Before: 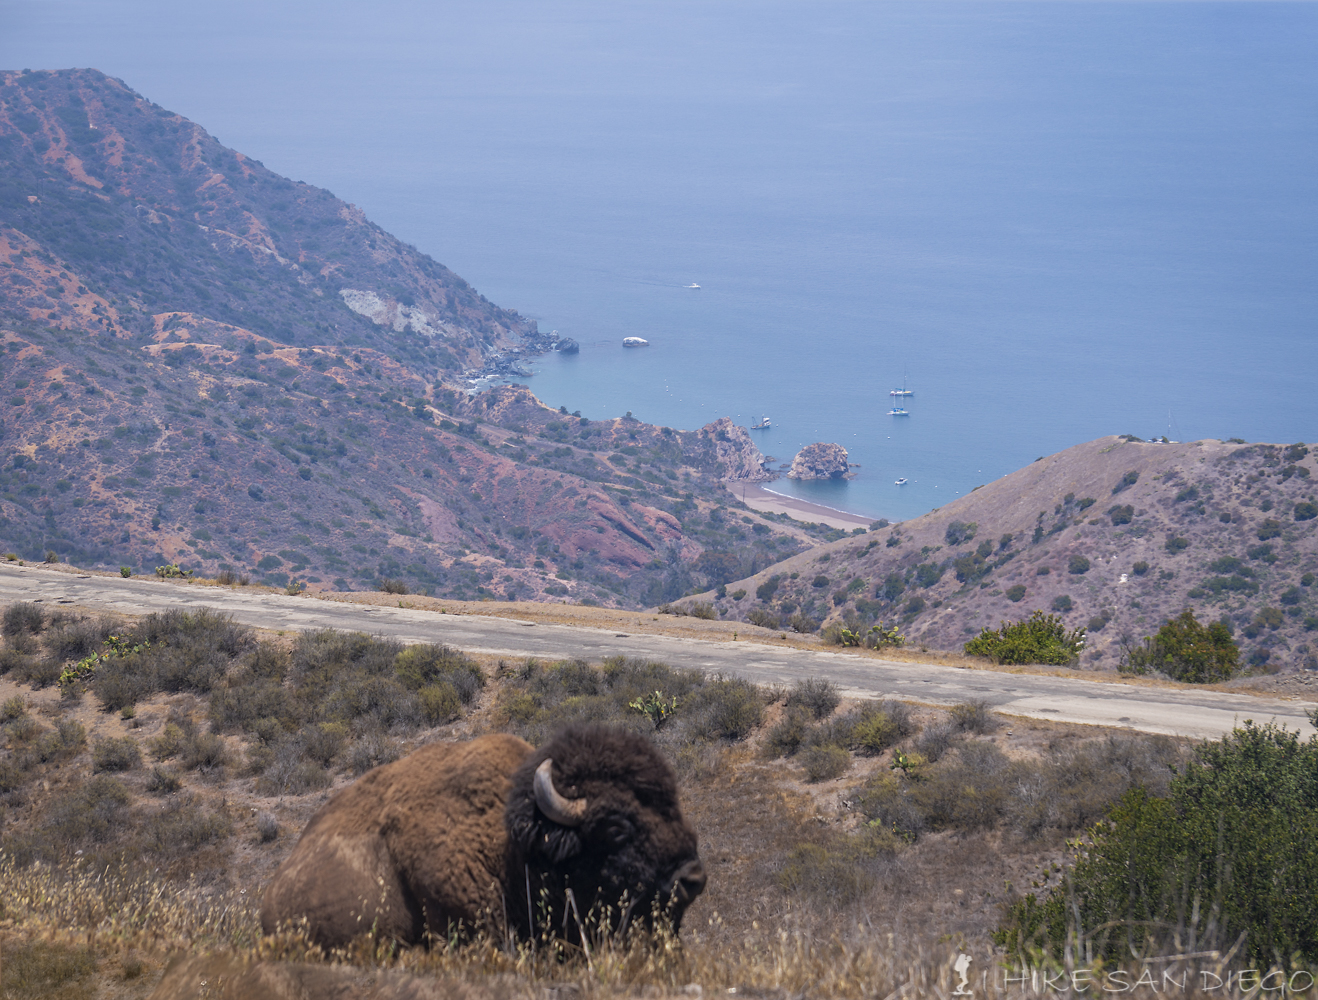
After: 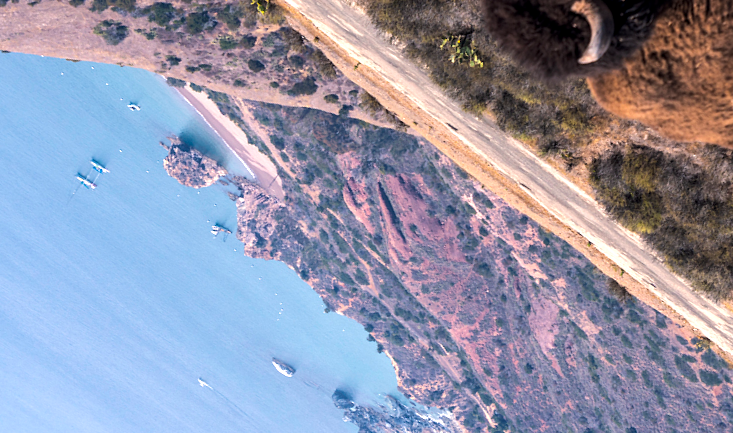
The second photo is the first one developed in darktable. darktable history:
color balance rgb: highlights gain › chroma 3.062%, highlights gain › hue 60.14°, perceptual saturation grading › global saturation 14.895%, perceptual brilliance grading › highlights 18.036%, perceptual brilliance grading › mid-tones 30.68%, perceptual brilliance grading › shadows -31.276%, contrast 14.585%
local contrast: highlights 107%, shadows 103%, detail 119%, midtone range 0.2
crop and rotate: angle 147.44°, left 9.109%, top 15.686%, right 4.524%, bottom 17.055%
